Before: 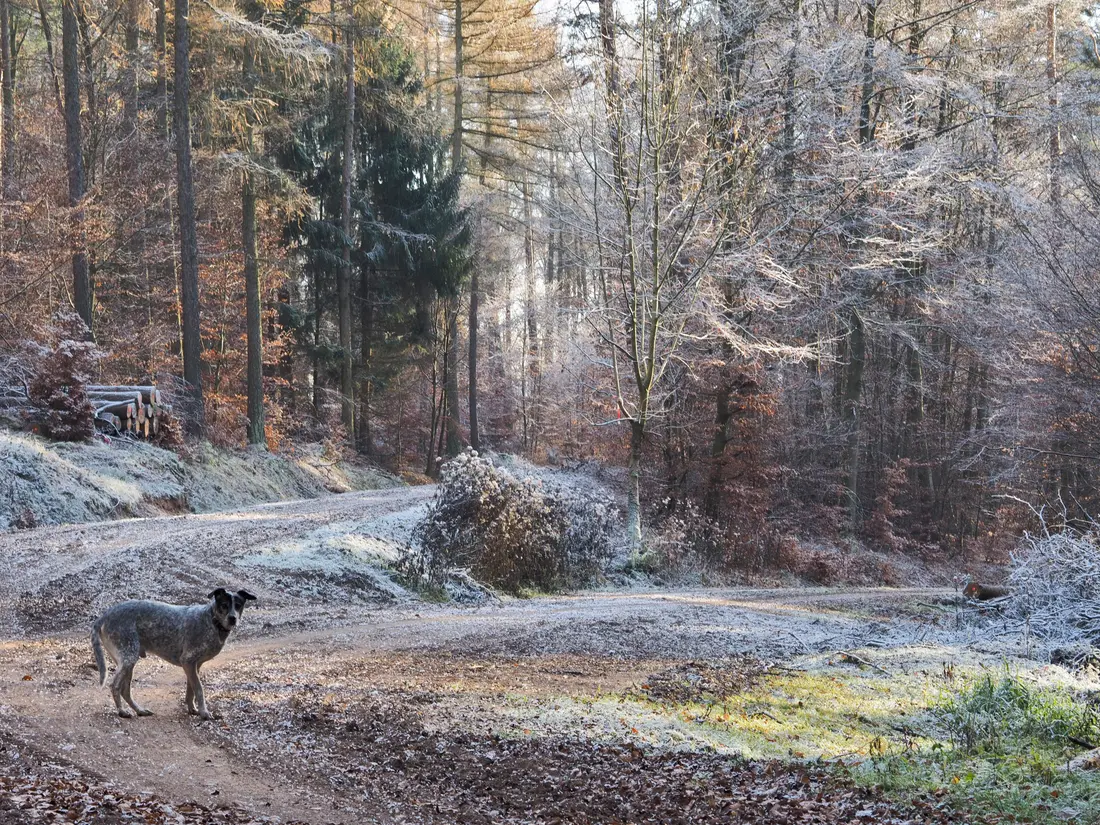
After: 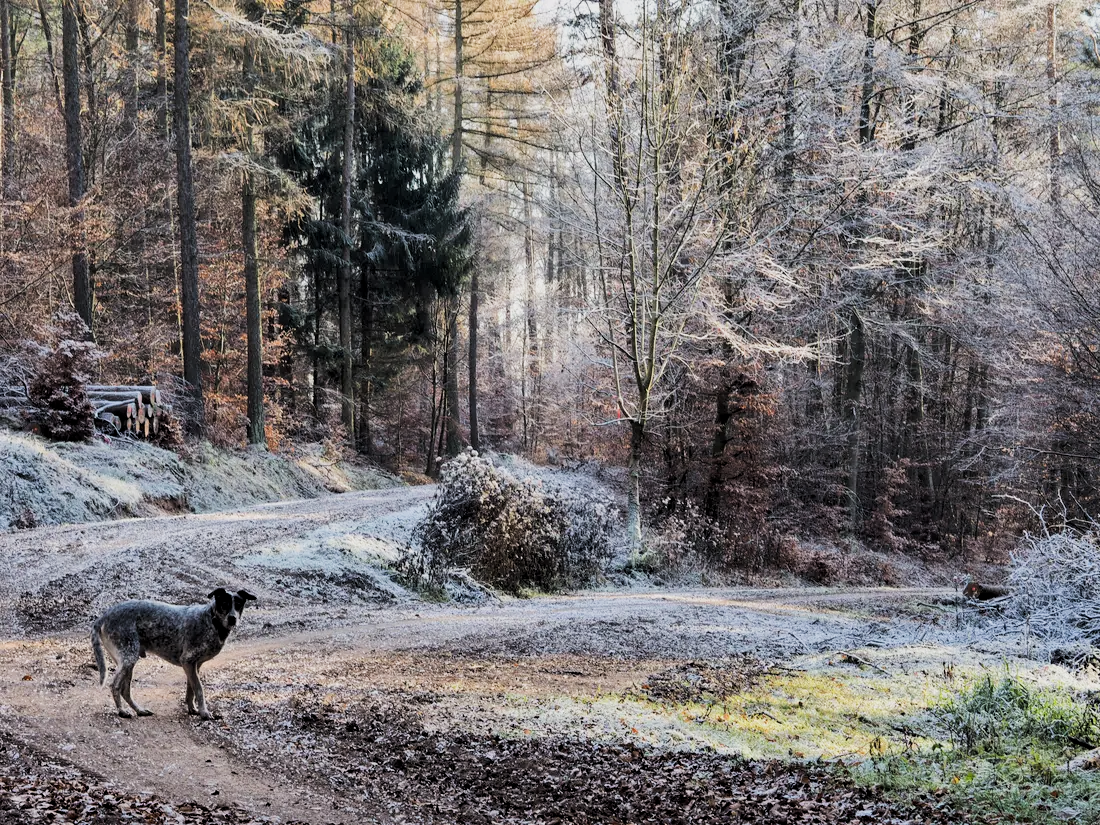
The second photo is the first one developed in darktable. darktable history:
filmic rgb: black relative exposure -5.05 EV, white relative exposure 3.99 EV, hardness 2.89, contrast 1.298
local contrast: highlights 107%, shadows 100%, detail 120%, midtone range 0.2
